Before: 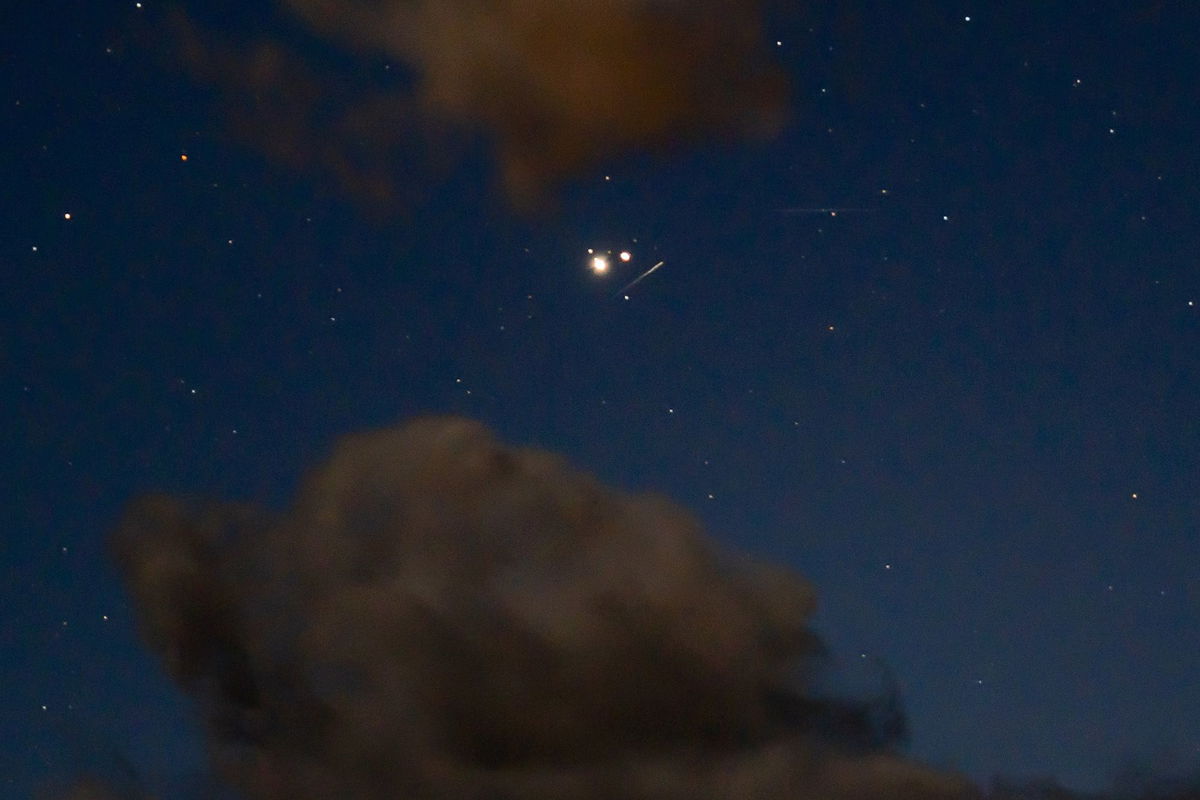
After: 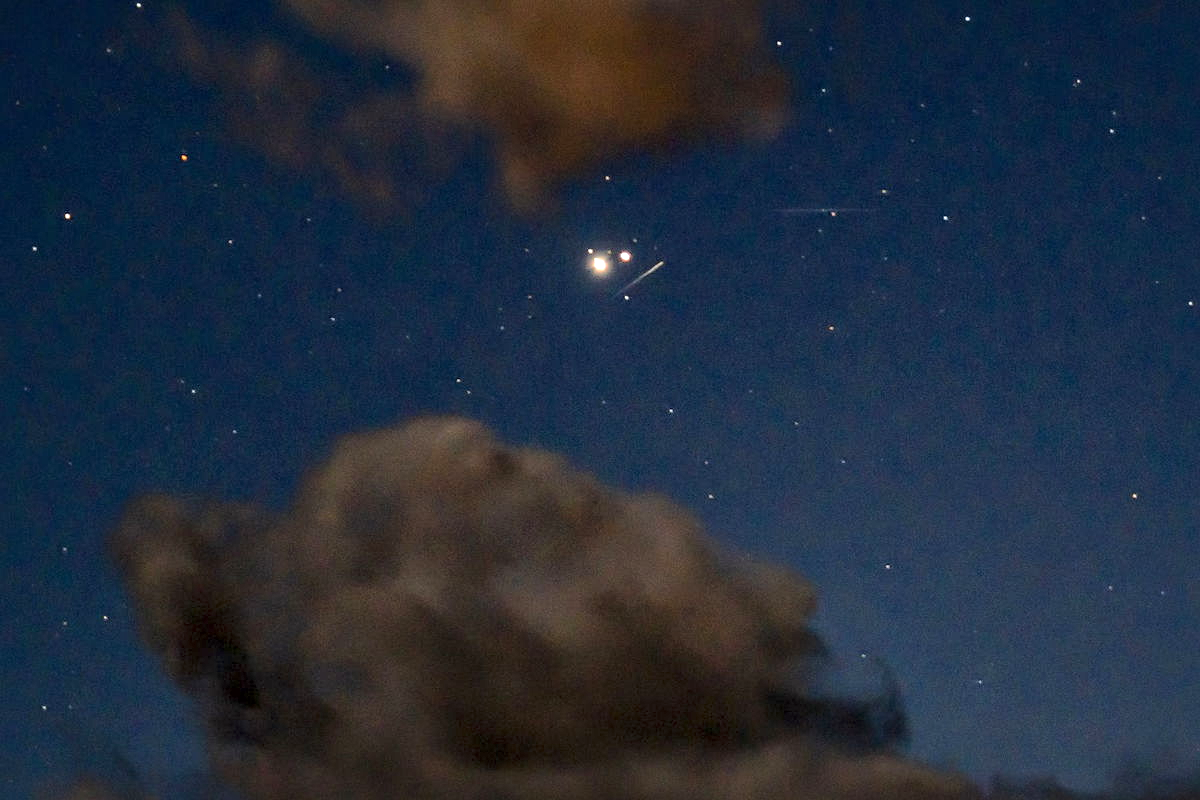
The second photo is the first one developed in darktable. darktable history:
exposure: exposure 0.6 EV, compensate highlight preservation false
local contrast: mode bilateral grid, contrast 19, coarseness 49, detail 179%, midtone range 0.2
